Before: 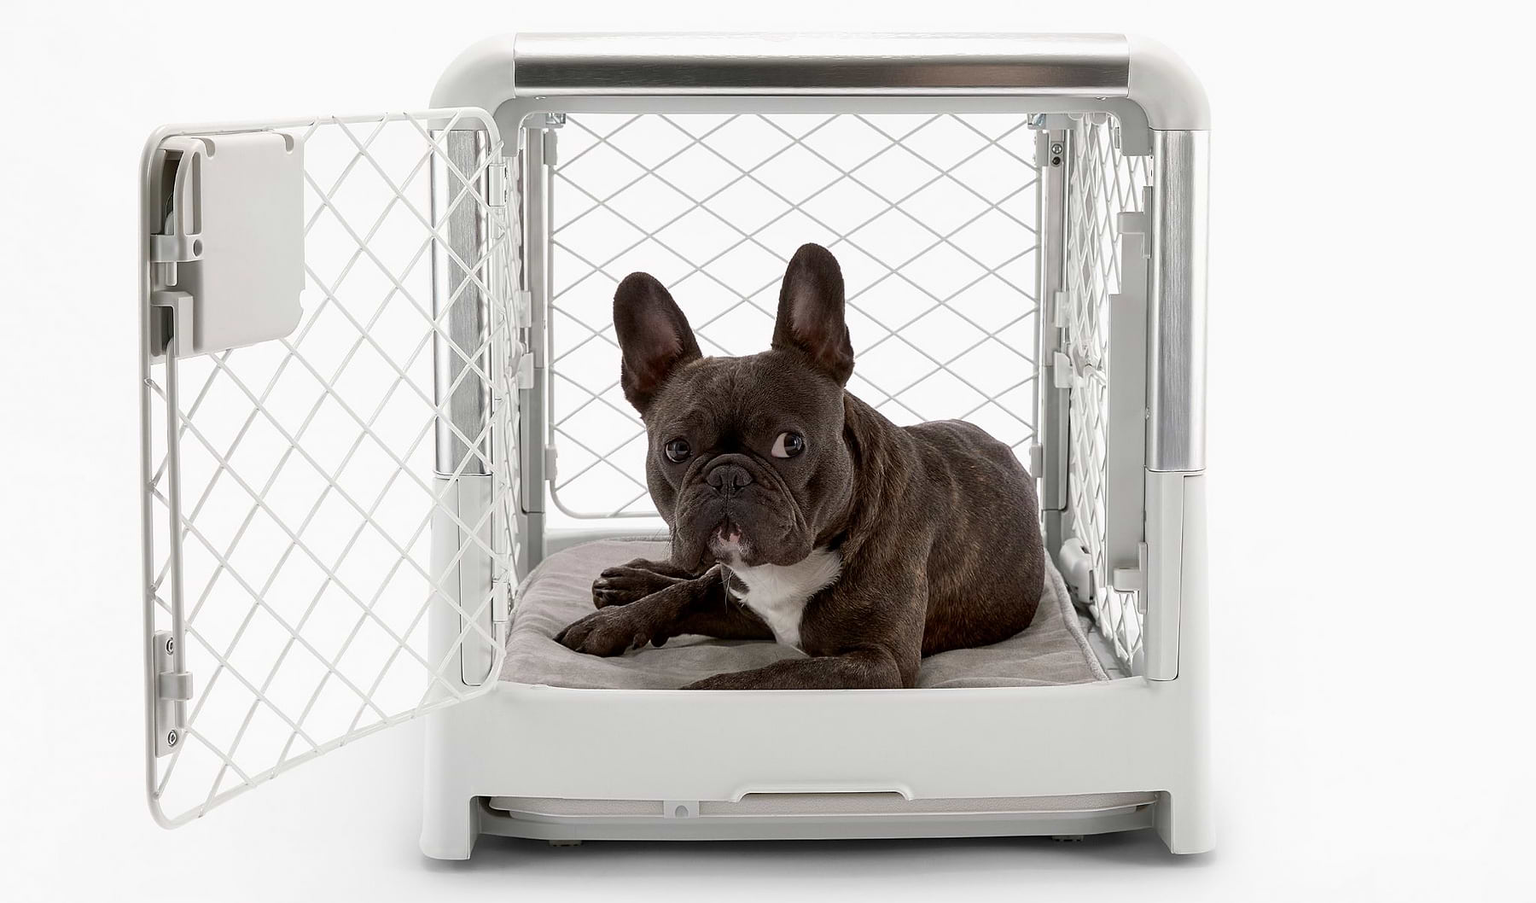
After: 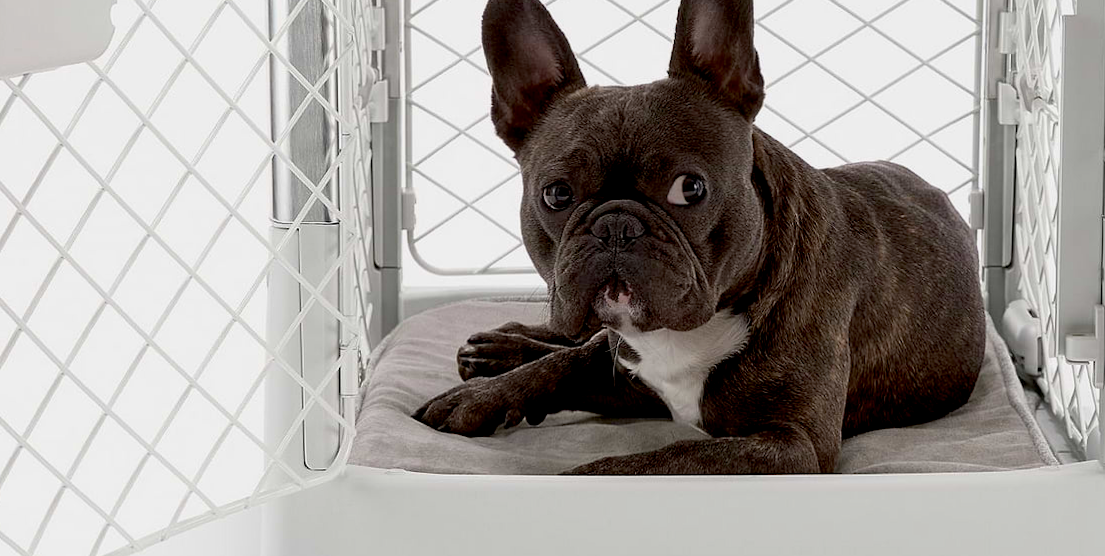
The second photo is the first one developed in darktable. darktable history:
rotate and perspective: rotation 0.174°, lens shift (vertical) 0.013, lens shift (horizontal) 0.019, shear 0.001, automatic cropping original format, crop left 0.007, crop right 0.991, crop top 0.016, crop bottom 0.997
exposure: black level correction 0.009, exposure -0.159 EV, compensate highlight preservation false
crop: left 13.312%, top 31.28%, right 24.627%, bottom 15.582%
